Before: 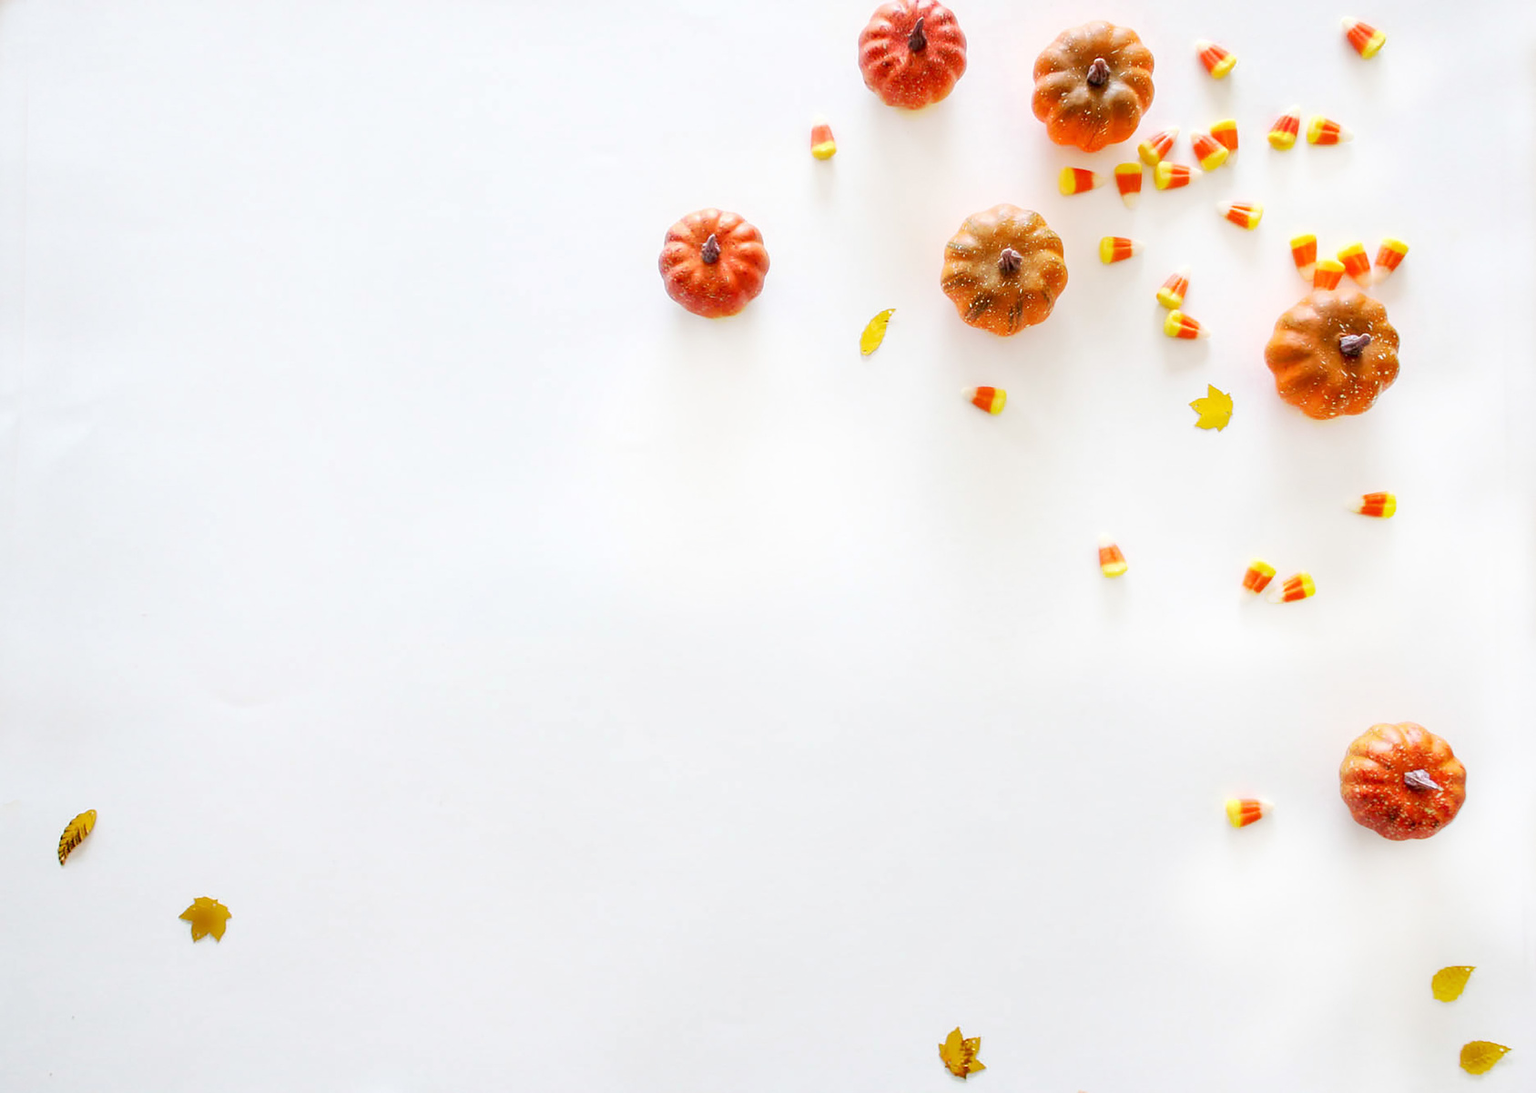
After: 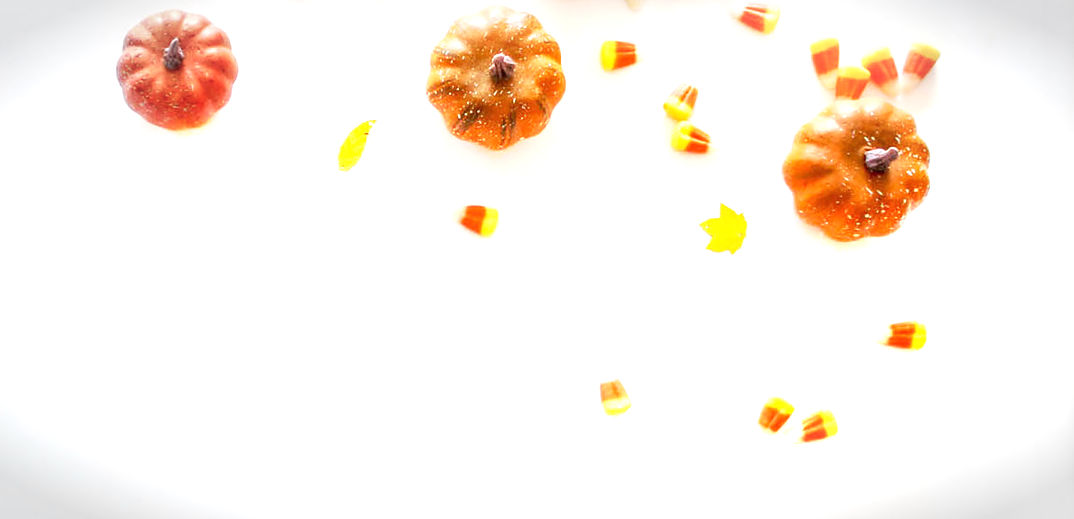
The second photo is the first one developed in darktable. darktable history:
crop: left 36.005%, top 18.293%, right 0.31%, bottom 38.444%
vignetting: automatic ratio true
exposure: black level correction 0, exposure 0.7 EV, compensate exposure bias true, compensate highlight preservation false
